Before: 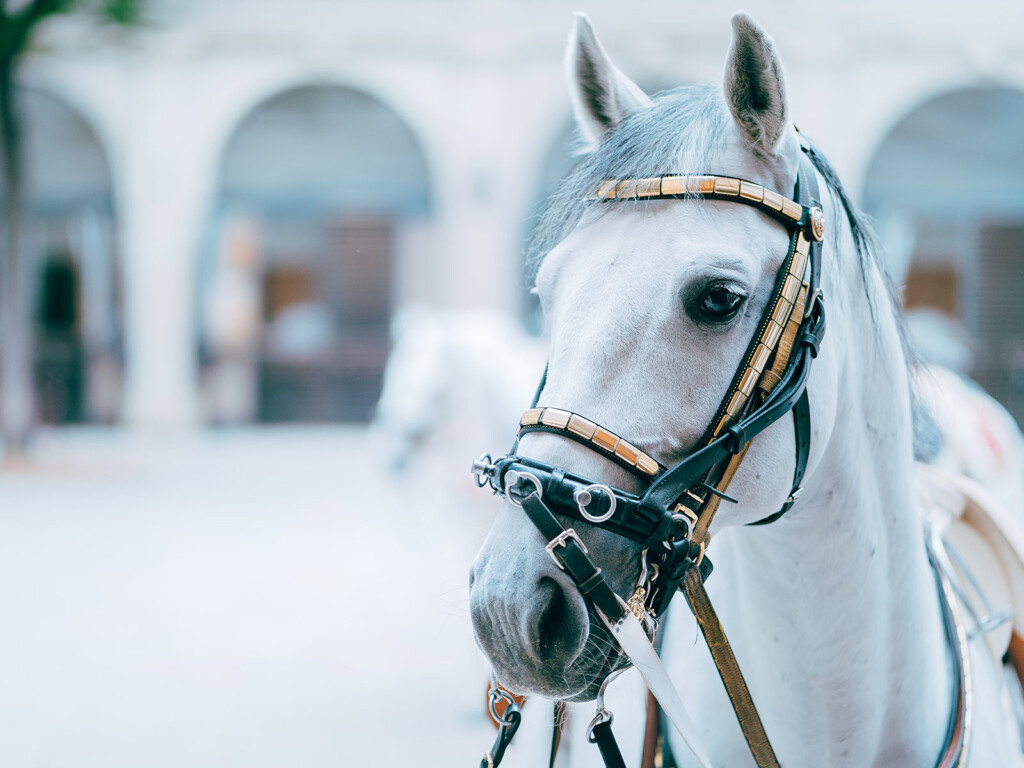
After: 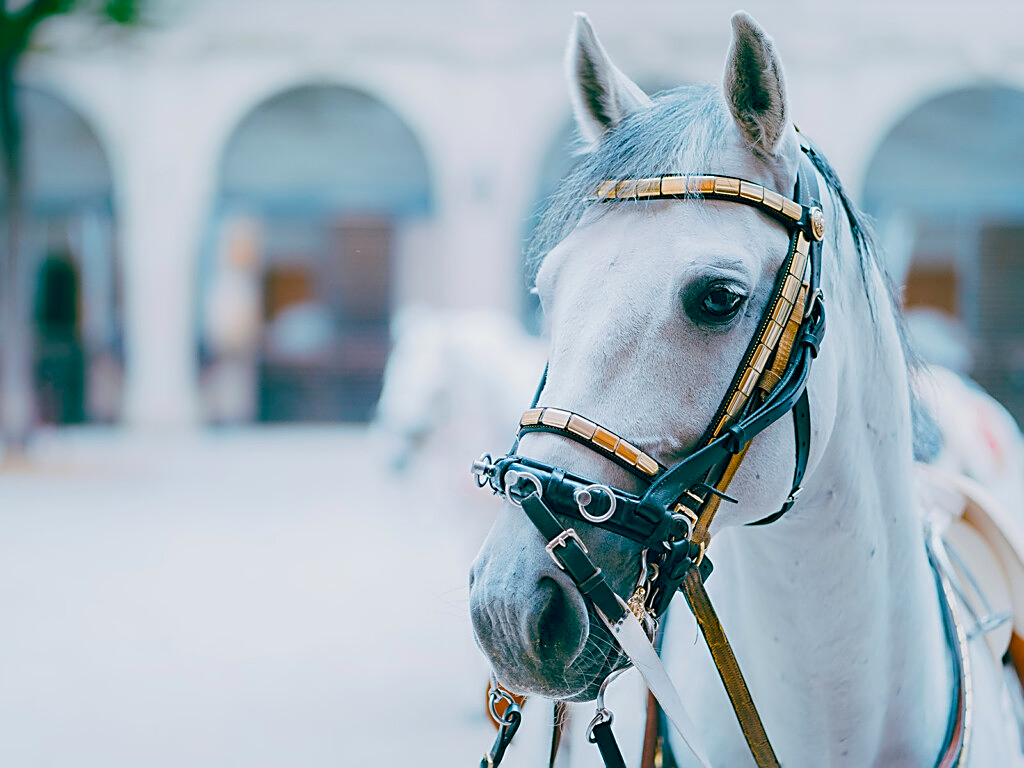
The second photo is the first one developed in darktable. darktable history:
color balance rgb: power › luminance 3.451%, power › hue 229.28°, perceptual saturation grading › global saturation 40.35%, perceptual saturation grading › highlights -25.471%, perceptual saturation grading › mid-tones 34.84%, perceptual saturation grading › shadows 35.755%, global vibrance 9.555%
tone equalizer: -8 EV 0.282 EV, -7 EV 0.403 EV, -6 EV 0.441 EV, -5 EV 0.245 EV, -3 EV -0.262 EV, -2 EV -0.405 EV, -1 EV -0.412 EV, +0 EV -0.239 EV
sharpen: amount 0.602
